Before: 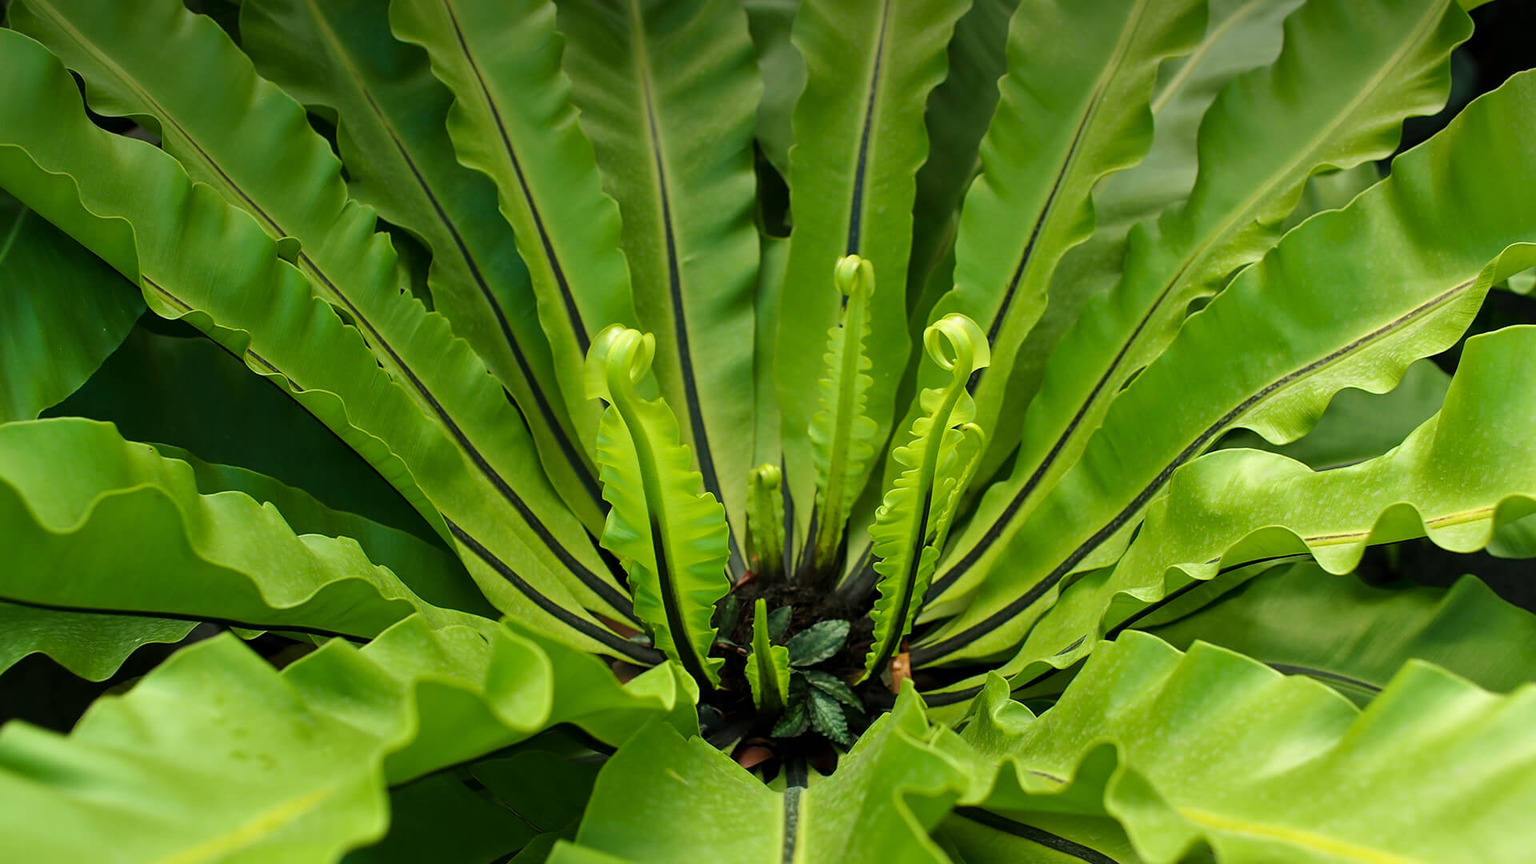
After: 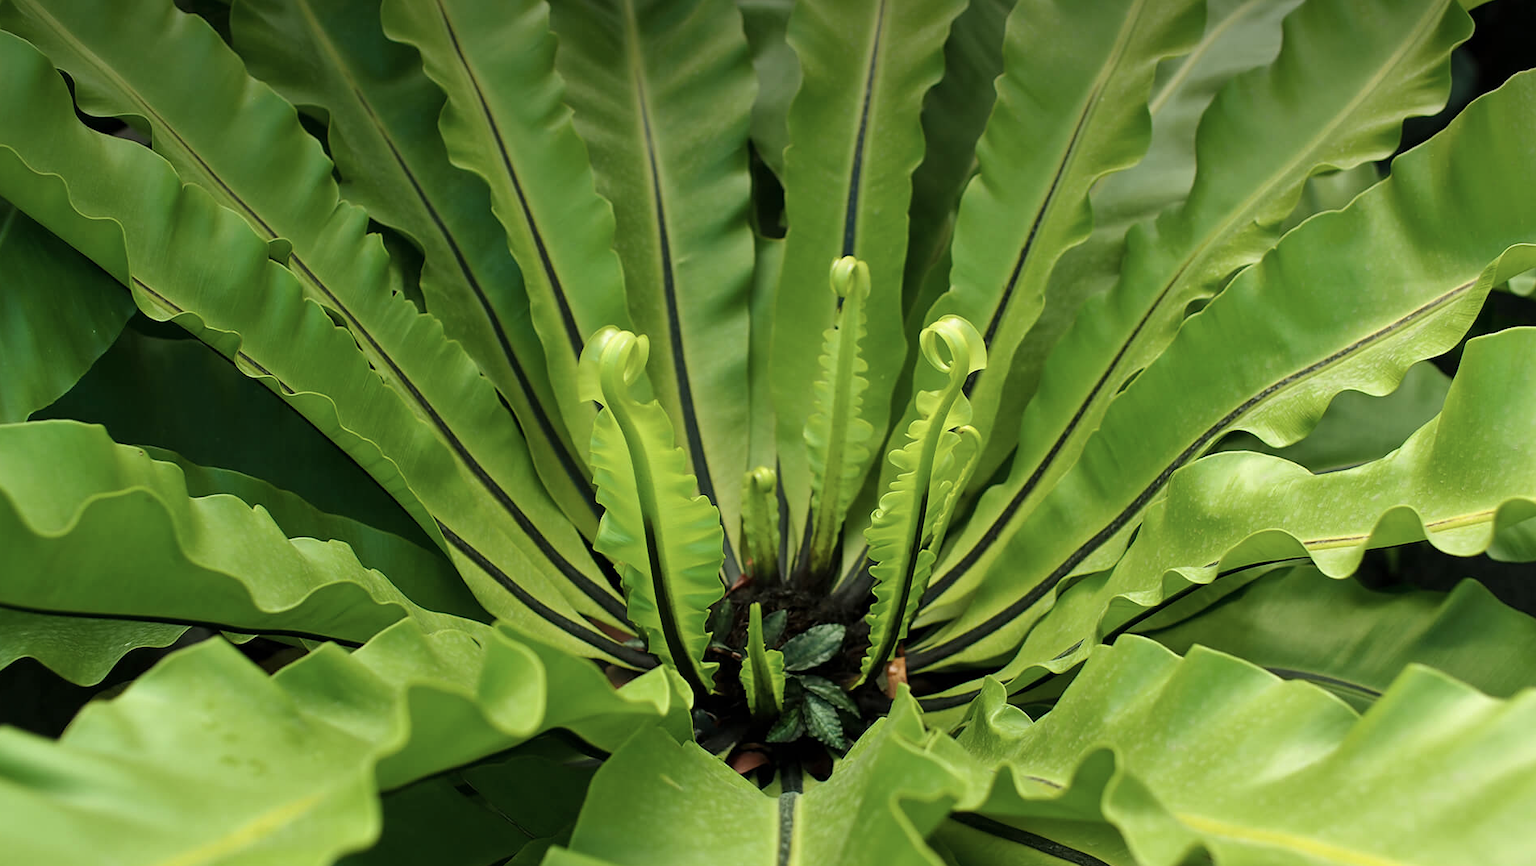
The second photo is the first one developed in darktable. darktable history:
crop and rotate: left 0.759%, top 0.144%, bottom 0.265%
color correction: highlights b* -0.004, saturation 0.82
